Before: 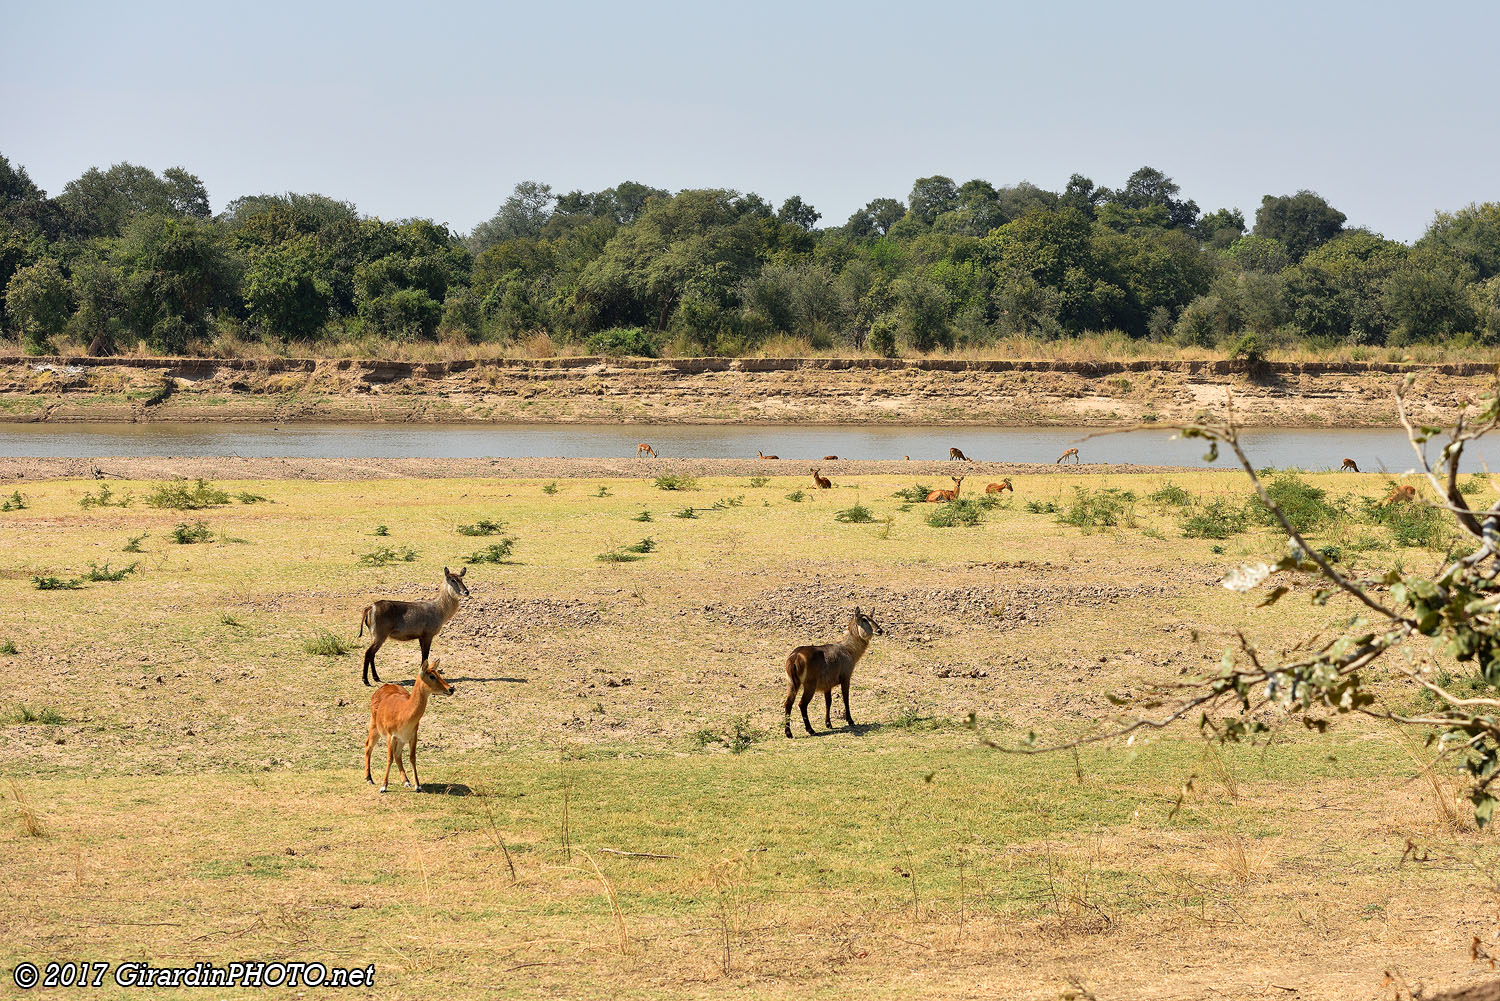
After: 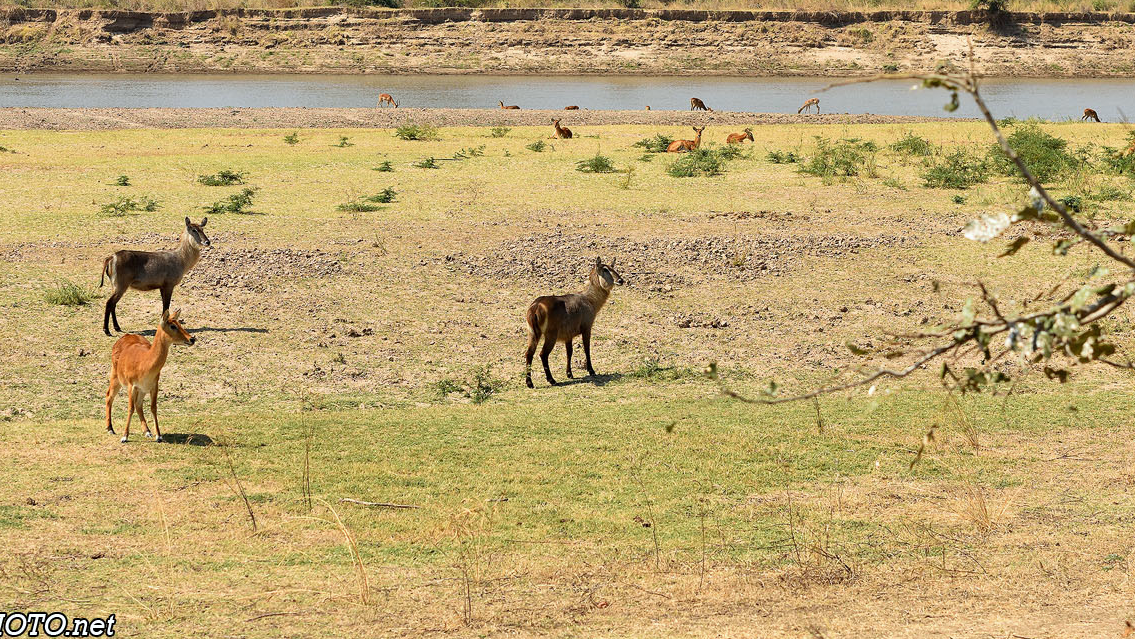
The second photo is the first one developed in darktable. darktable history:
crop and rotate: left 17.299%, top 35.115%, right 7.015%, bottom 1.024%
white balance: red 0.982, blue 1.018
